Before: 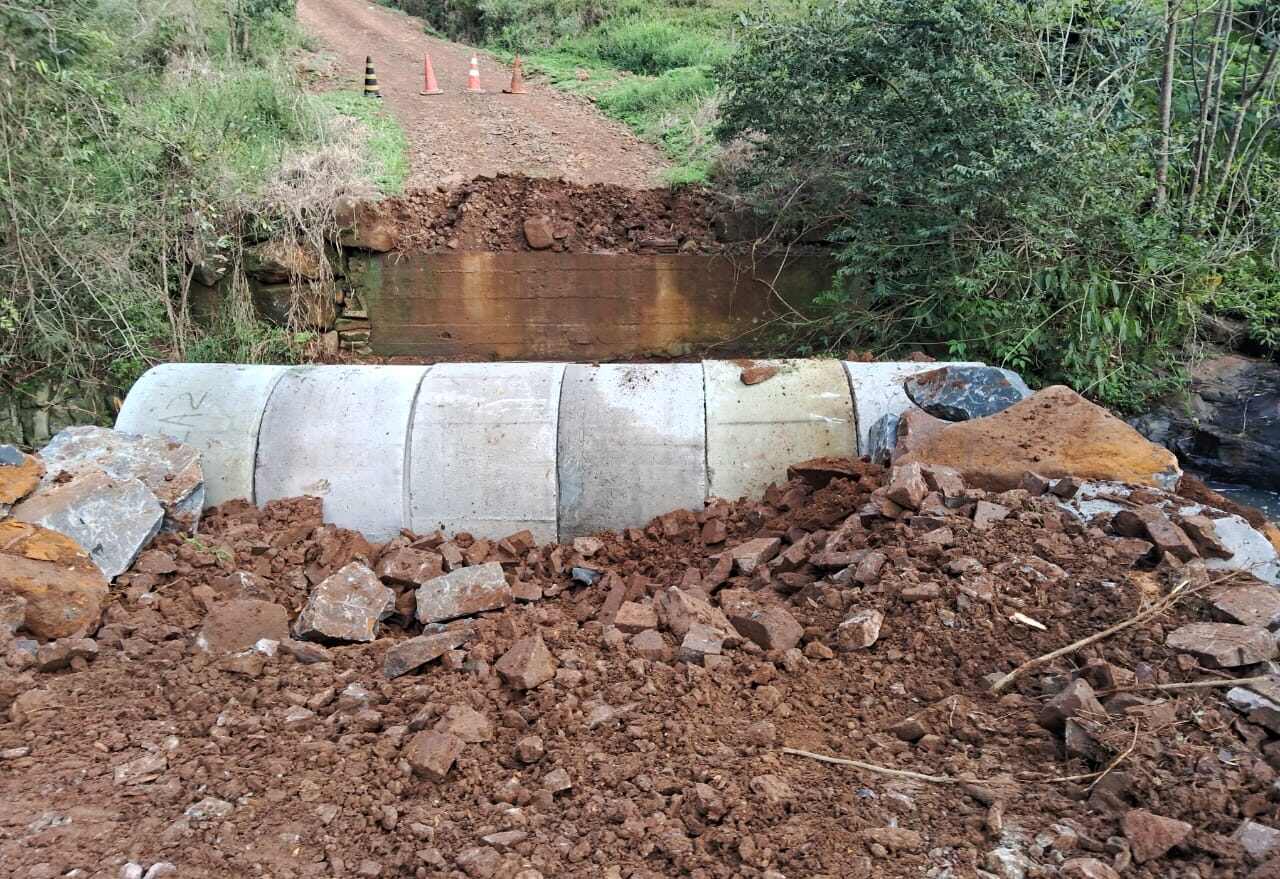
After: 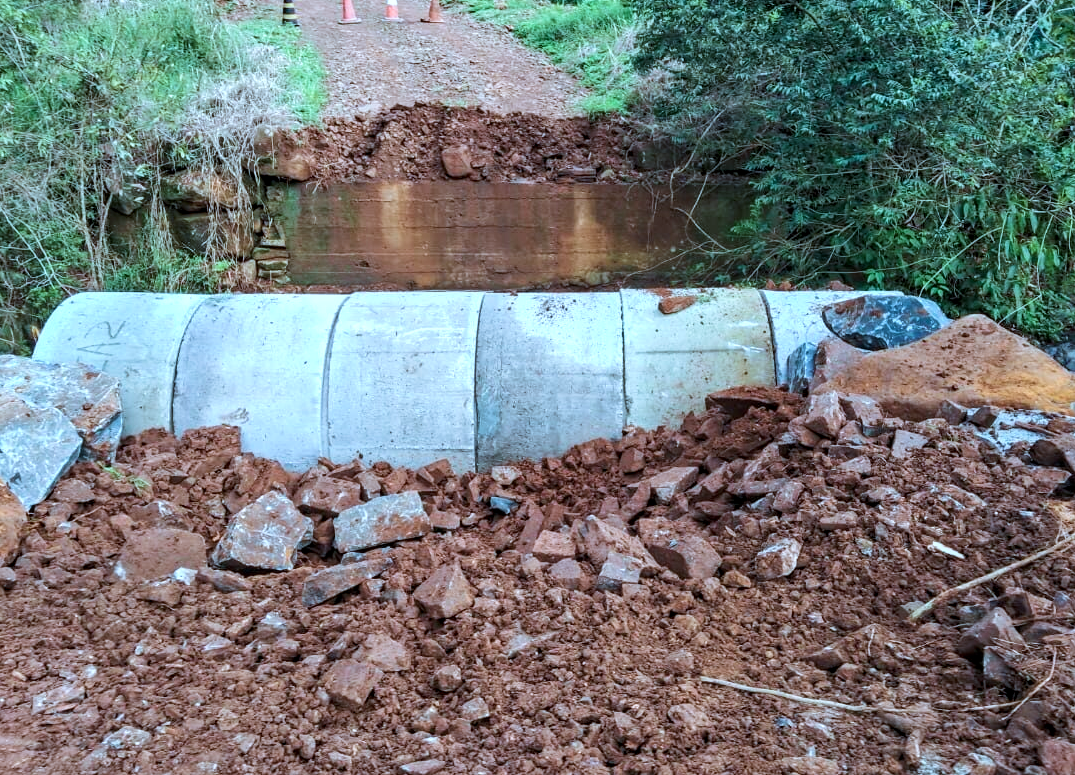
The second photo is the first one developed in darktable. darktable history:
crop: left 6.446%, top 8.188%, right 9.538%, bottom 3.548%
velvia: on, module defaults
color correction: highlights a* -9.73, highlights b* -21.22
contrast brightness saturation: contrast 0.1, brightness 0.03, saturation 0.09
local contrast: on, module defaults
